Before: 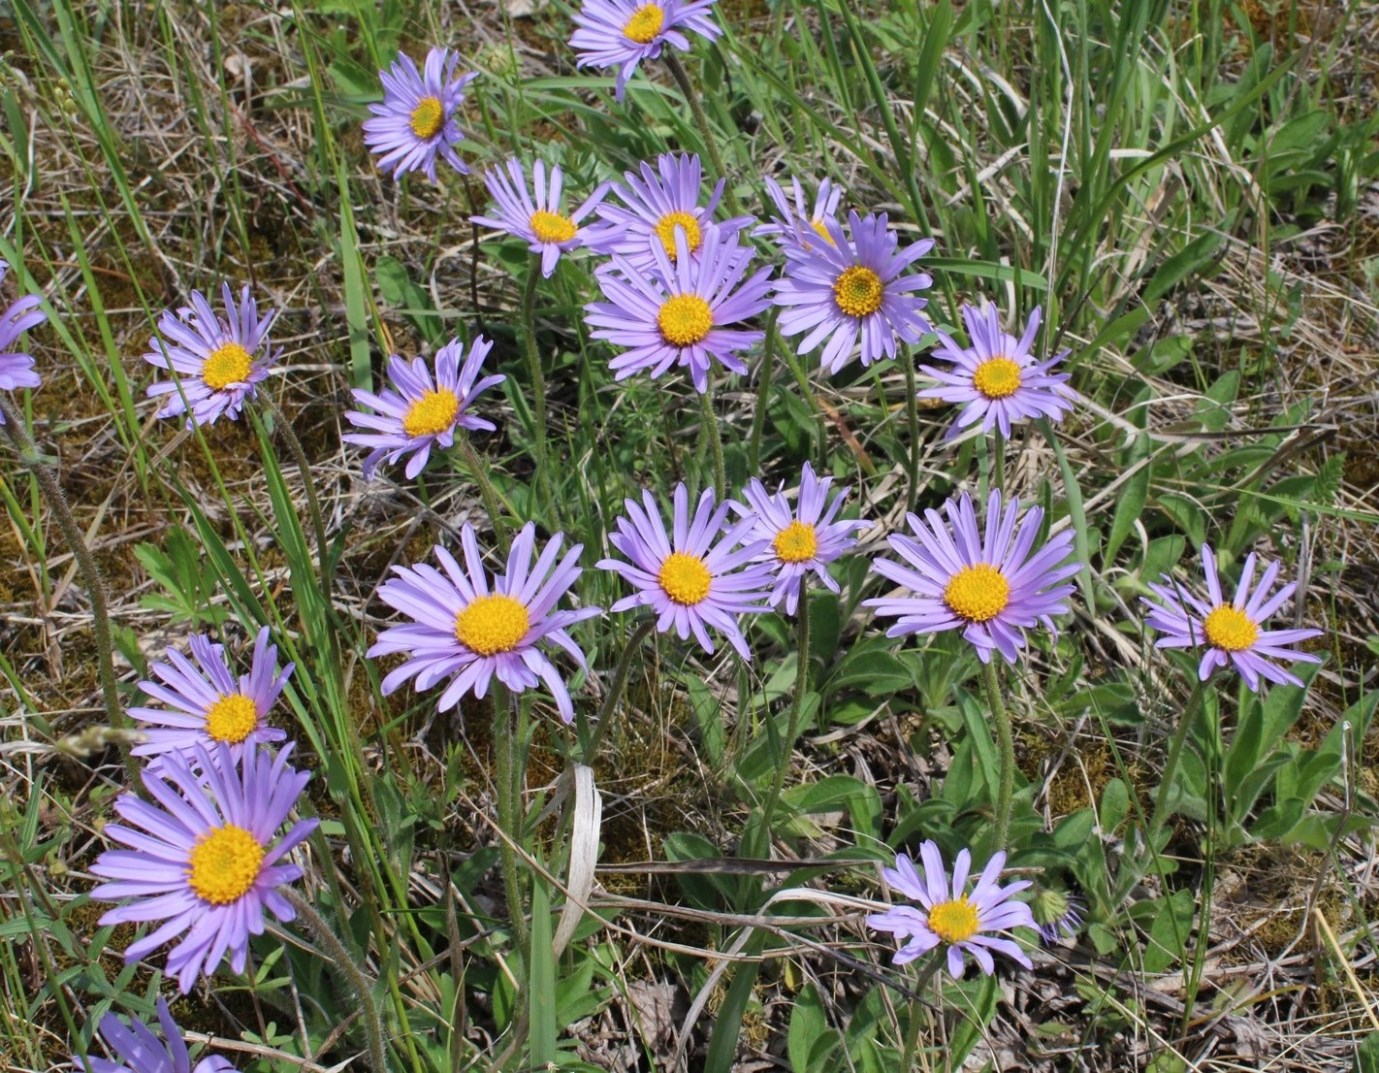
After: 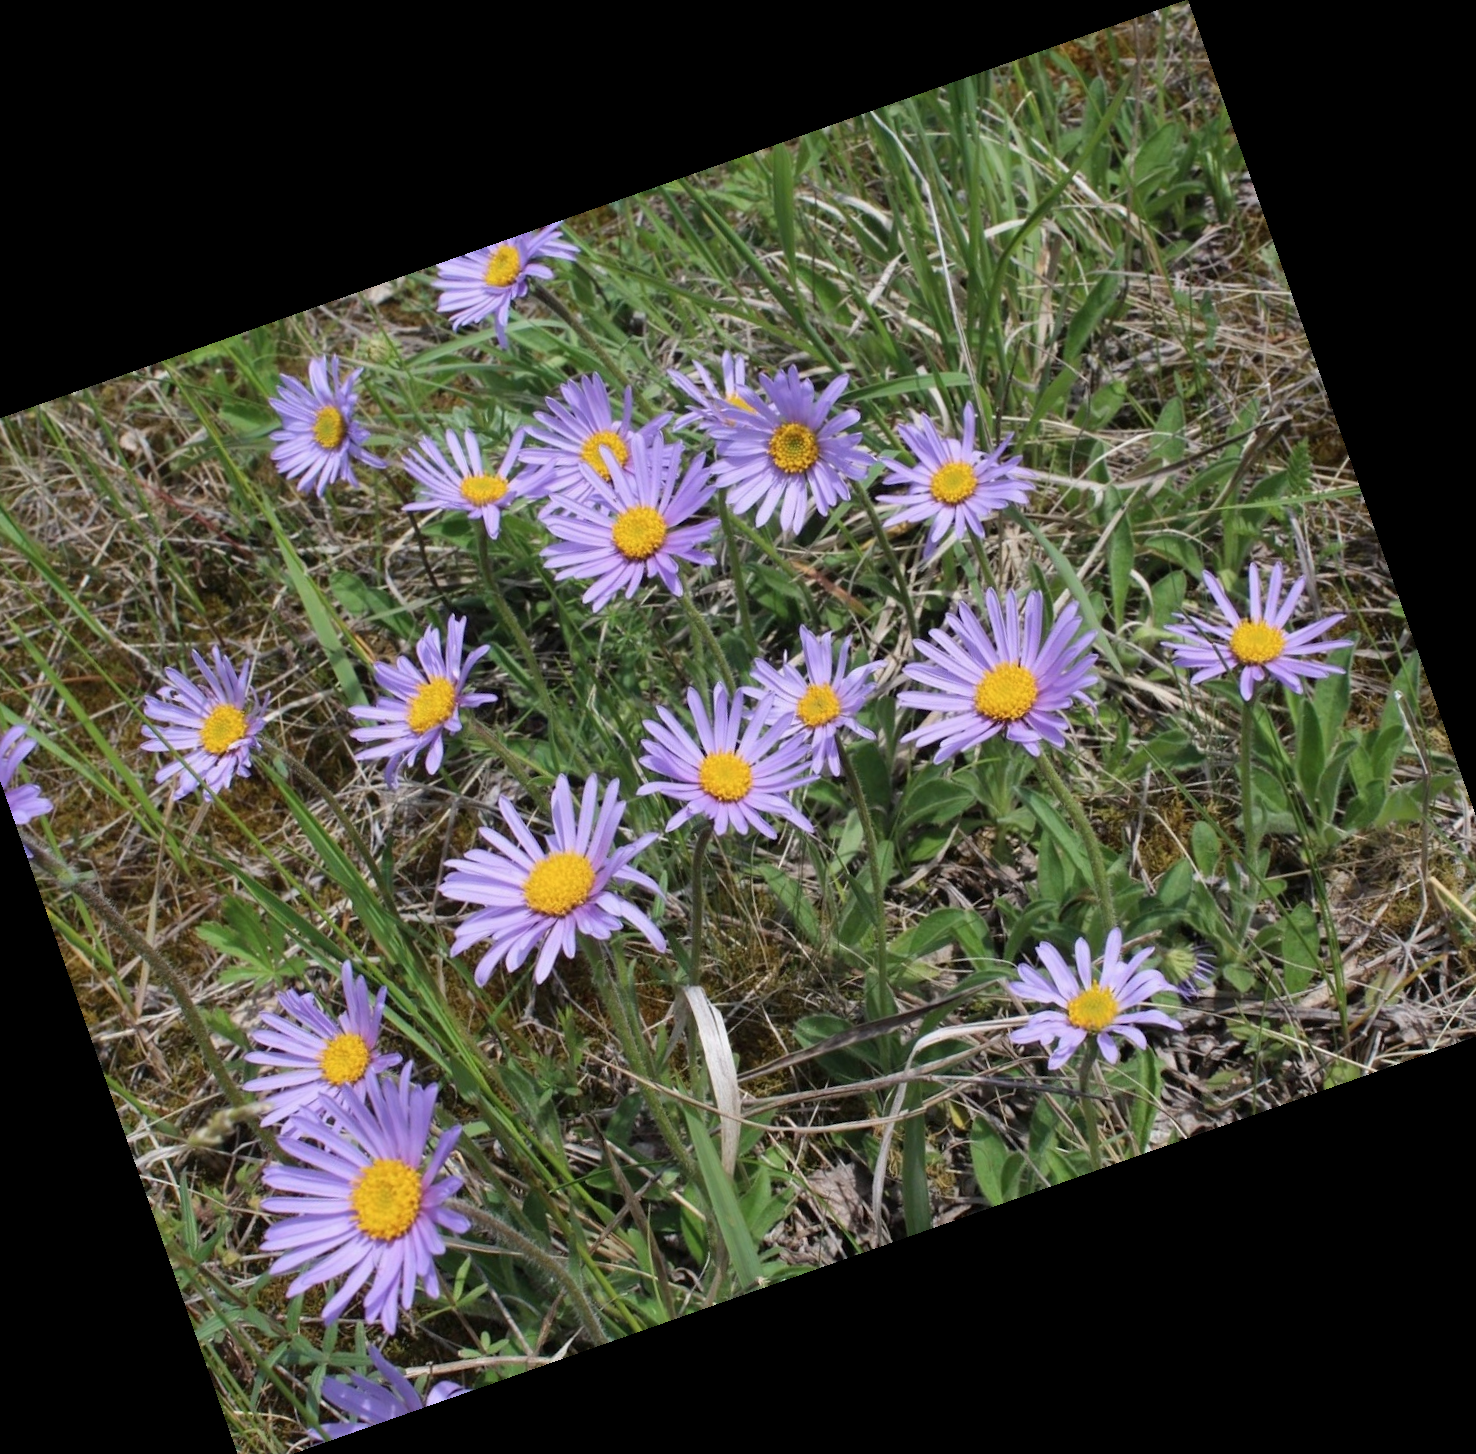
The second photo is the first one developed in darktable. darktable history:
contrast brightness saturation: saturation -0.05
crop and rotate: angle 19.43°, left 6.812%, right 4.125%, bottom 1.087%
